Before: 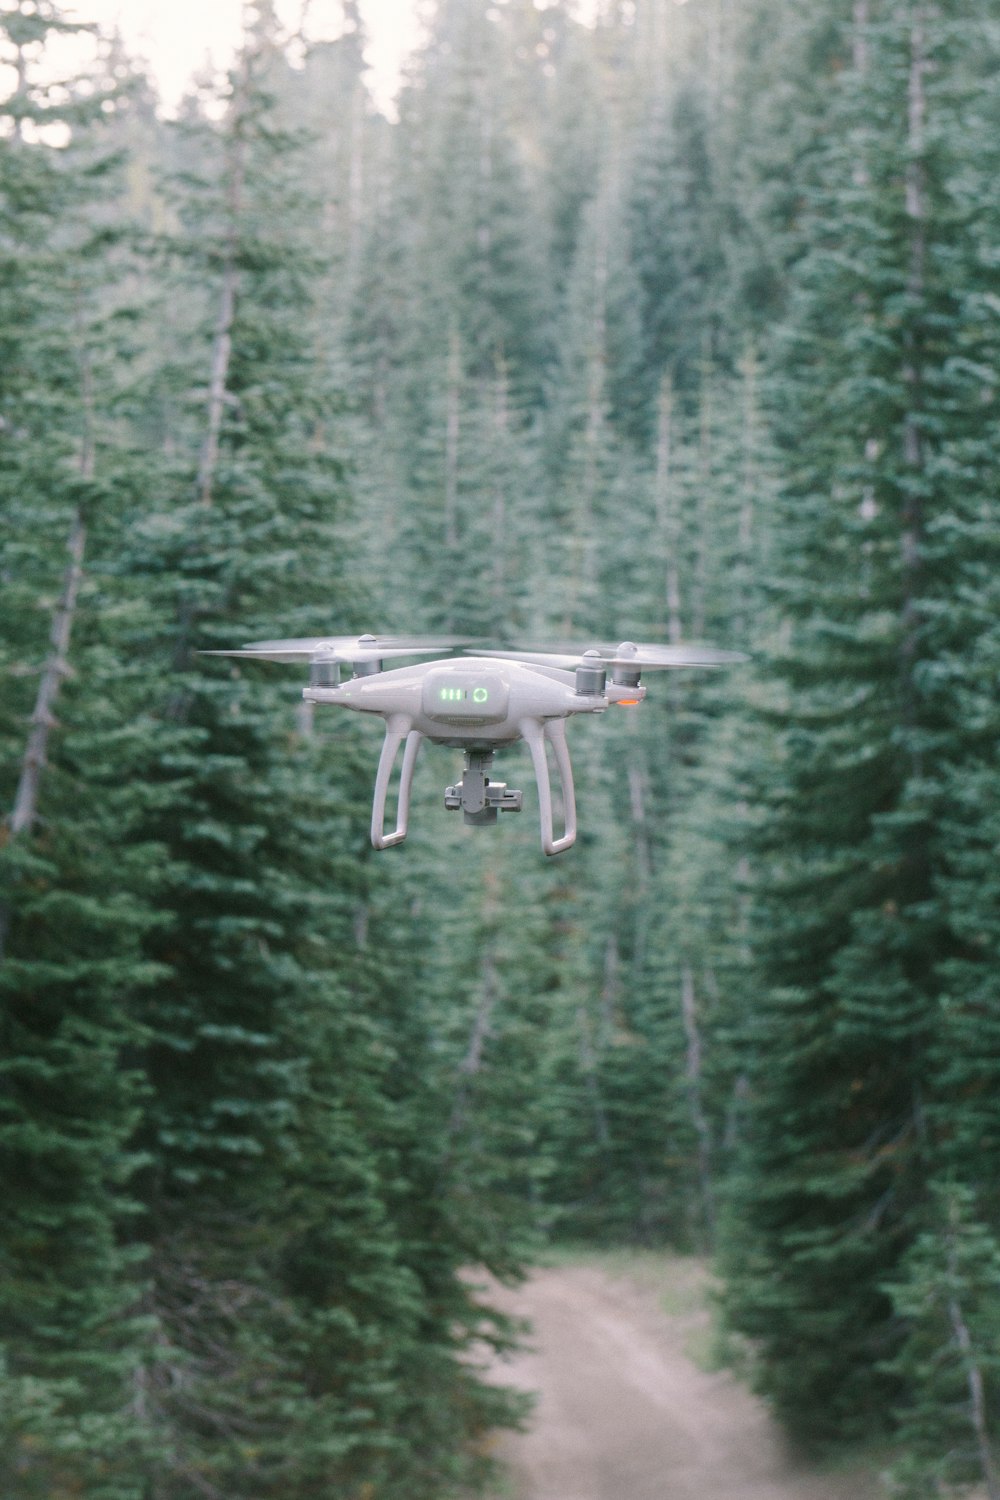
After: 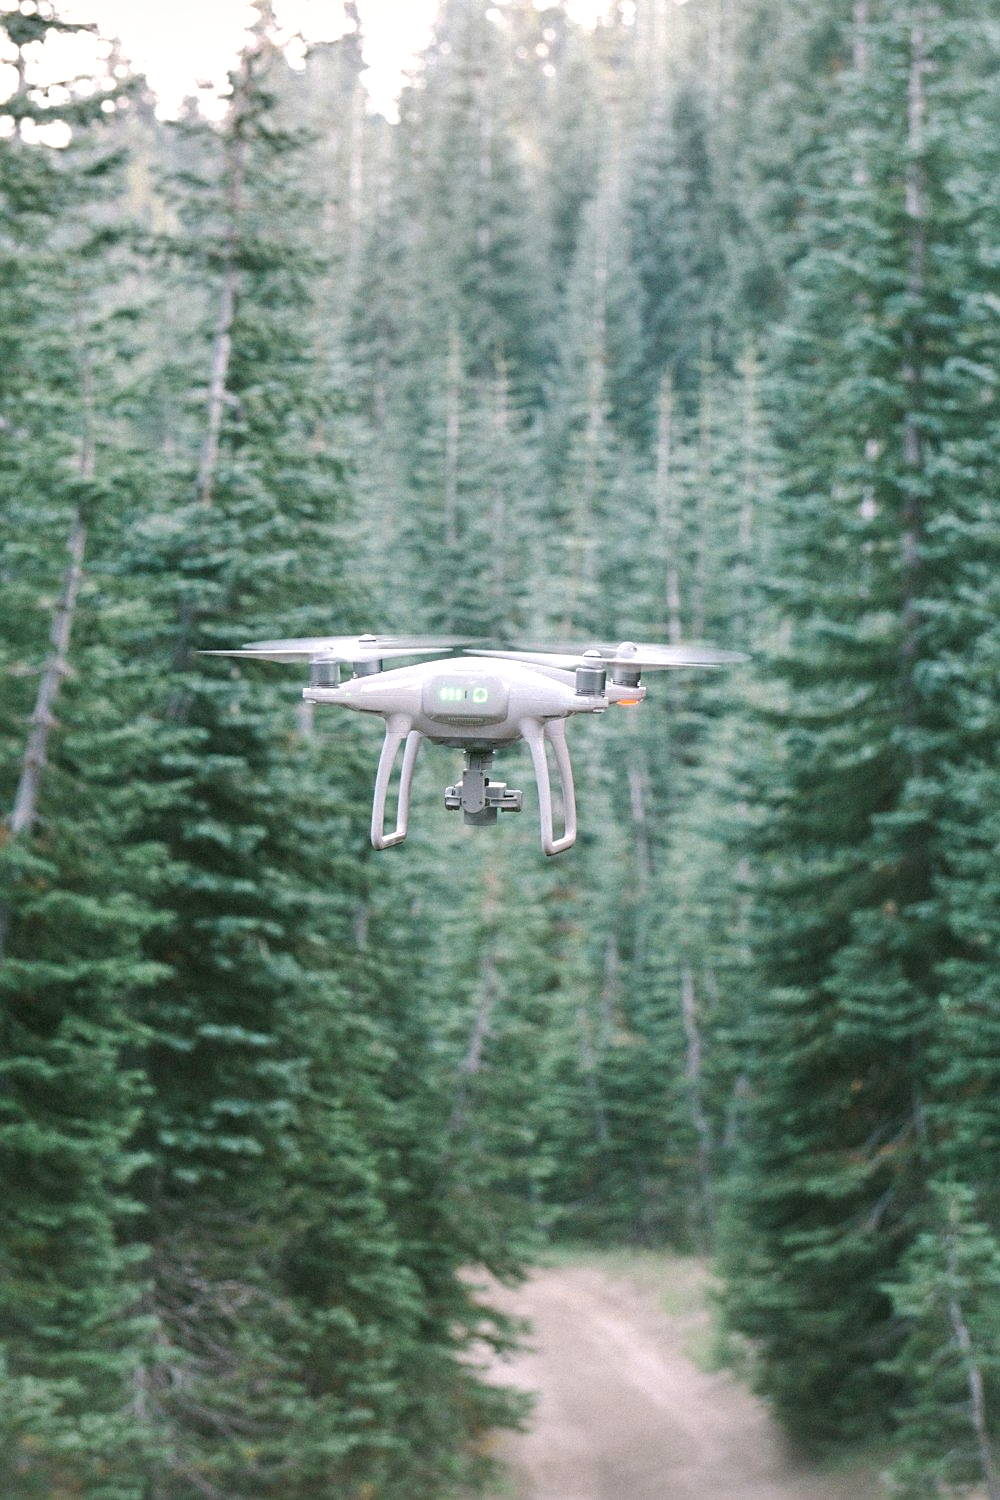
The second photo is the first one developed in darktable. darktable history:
shadows and highlights: low approximation 0.01, soften with gaussian
exposure: black level correction 0.001, exposure 0.499 EV, compensate exposure bias true, compensate highlight preservation false
sharpen: on, module defaults
